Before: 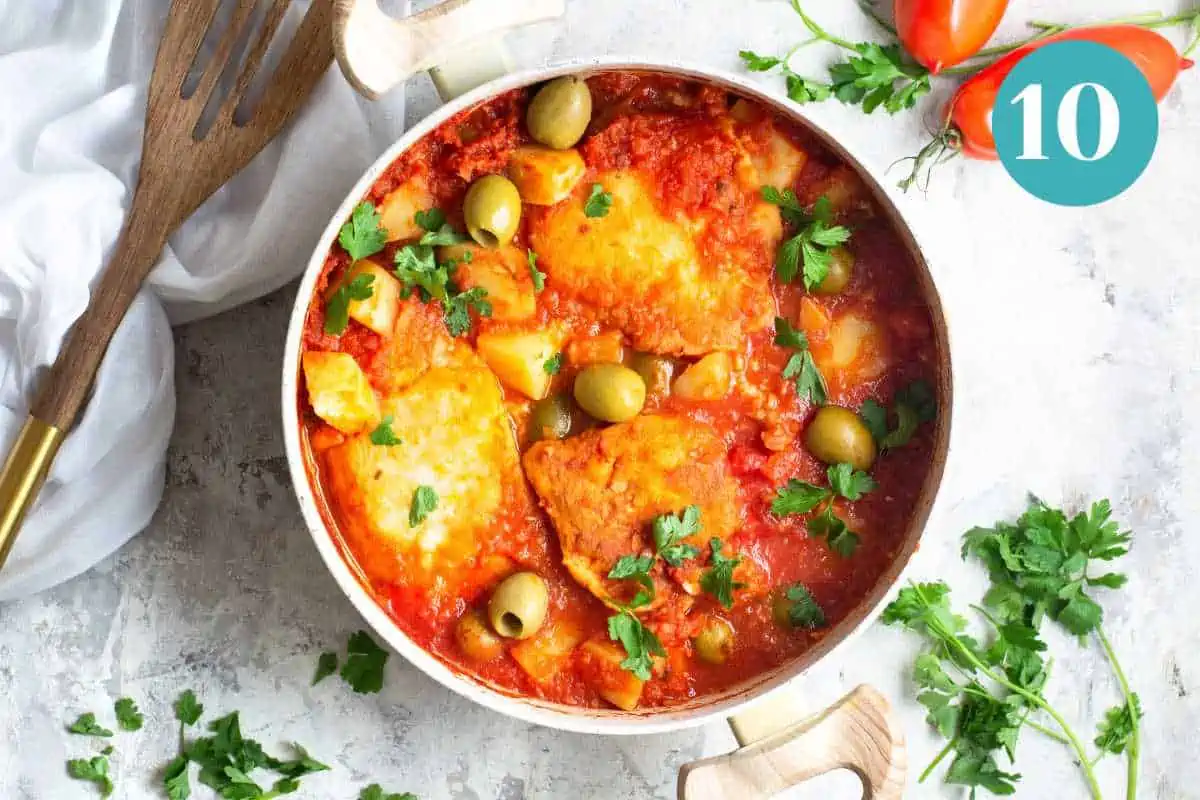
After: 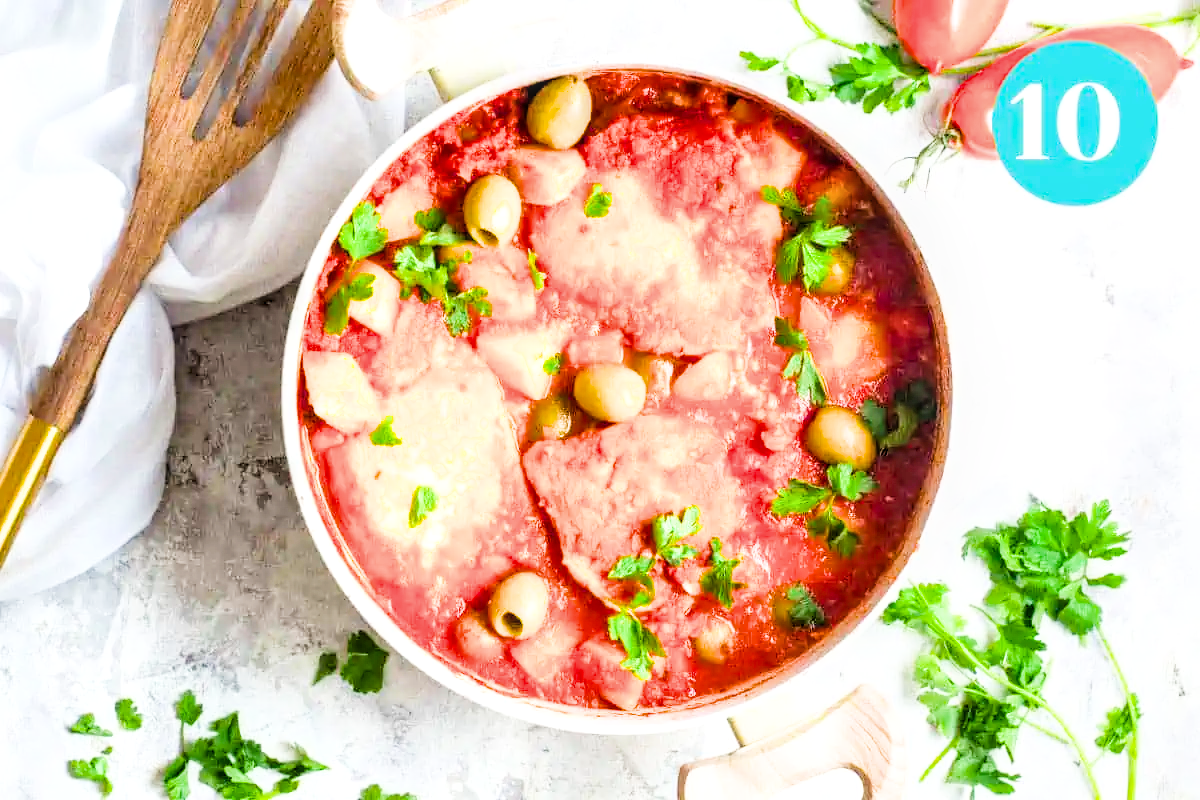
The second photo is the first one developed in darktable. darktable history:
local contrast: on, module defaults
filmic rgb: black relative exposure -5 EV, hardness 2.88, contrast 1.3, highlights saturation mix -30%
exposure: black level correction 0, exposure 1.4 EV, compensate highlight preservation false
color balance rgb: perceptual saturation grading › global saturation 30%, global vibrance 20%
